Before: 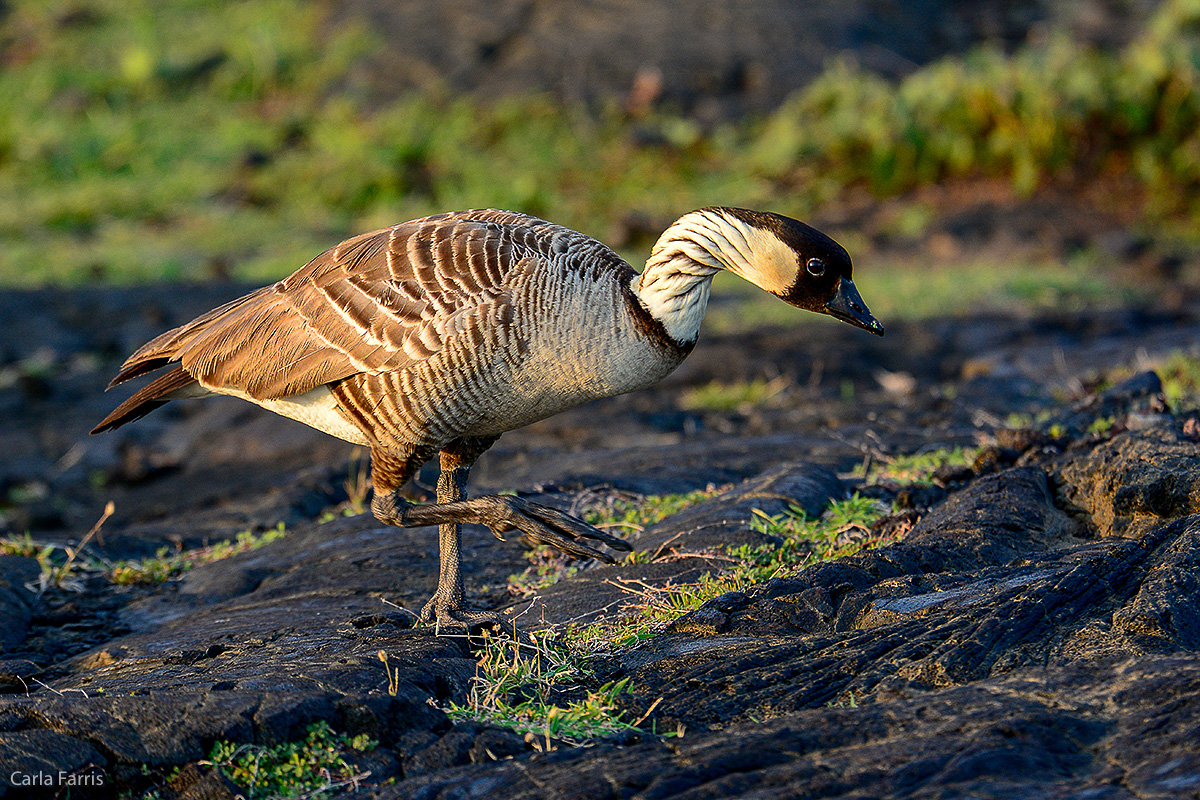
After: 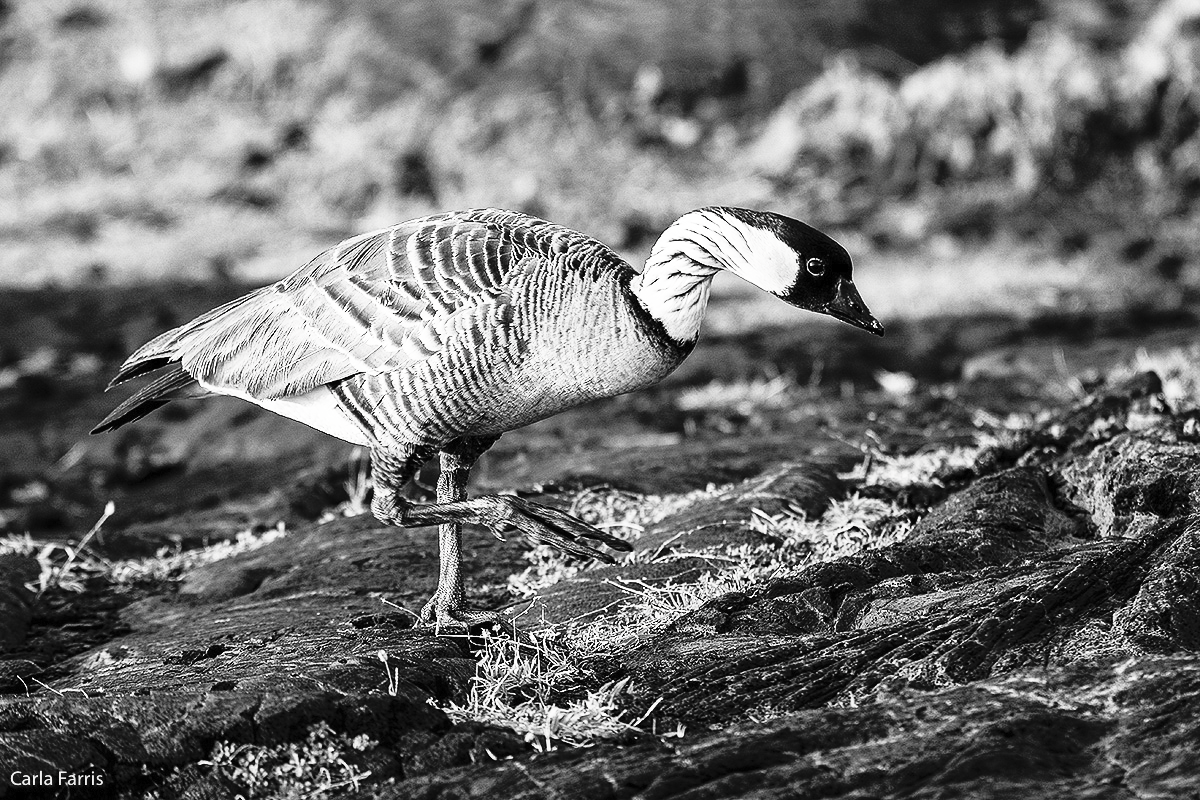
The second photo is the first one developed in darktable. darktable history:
contrast brightness saturation: contrast 0.546, brightness 0.473, saturation -0.995
tone curve: curves: ch0 [(0, 0) (0.058, 0.039) (0.168, 0.123) (0.282, 0.327) (0.45, 0.534) (0.676, 0.751) (0.89, 0.919) (1, 1)]; ch1 [(0, 0) (0.094, 0.081) (0.285, 0.299) (0.385, 0.403) (0.447, 0.455) (0.495, 0.496) (0.544, 0.552) (0.589, 0.612) (0.722, 0.728) (1, 1)]; ch2 [(0, 0) (0.257, 0.217) (0.43, 0.421) (0.498, 0.507) (0.531, 0.544) (0.56, 0.579) (0.625, 0.66) (1, 1)], preserve colors none
color balance rgb: shadows lift › chroma 11.947%, shadows lift › hue 133.09°, perceptual saturation grading › global saturation 0.113%, perceptual brilliance grading › global brilliance 2.467%, perceptual brilliance grading › highlights -3.571%
